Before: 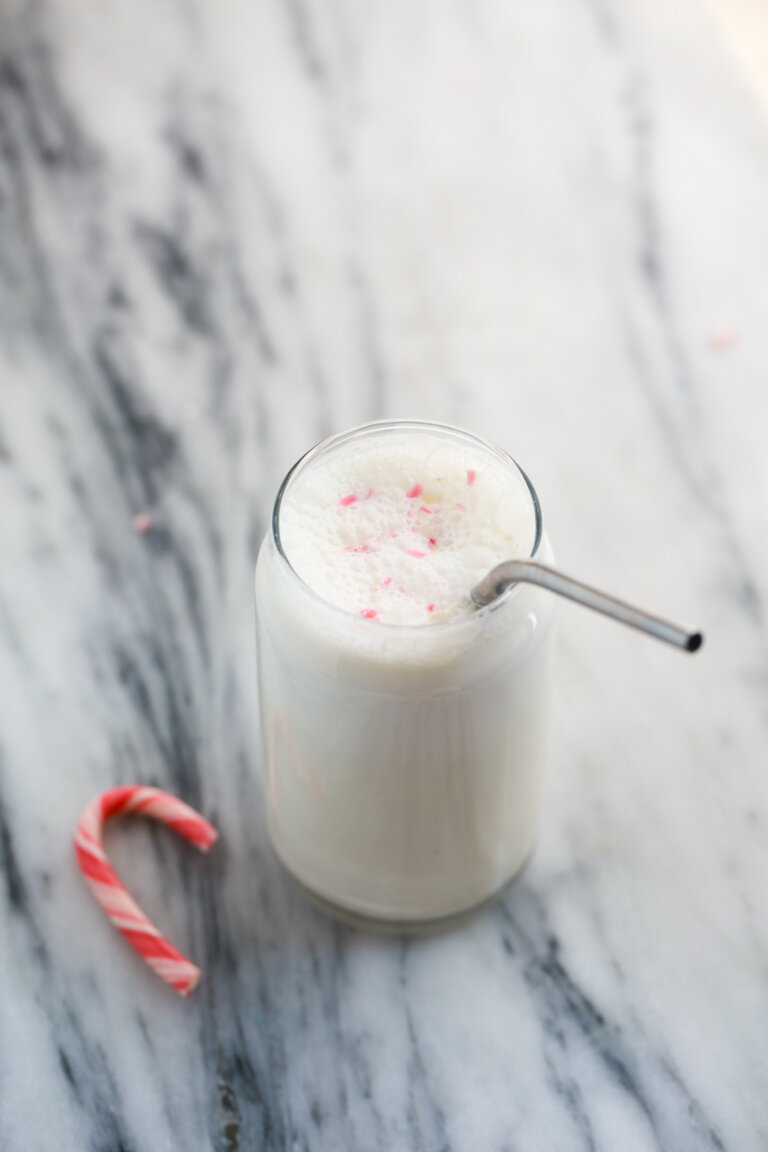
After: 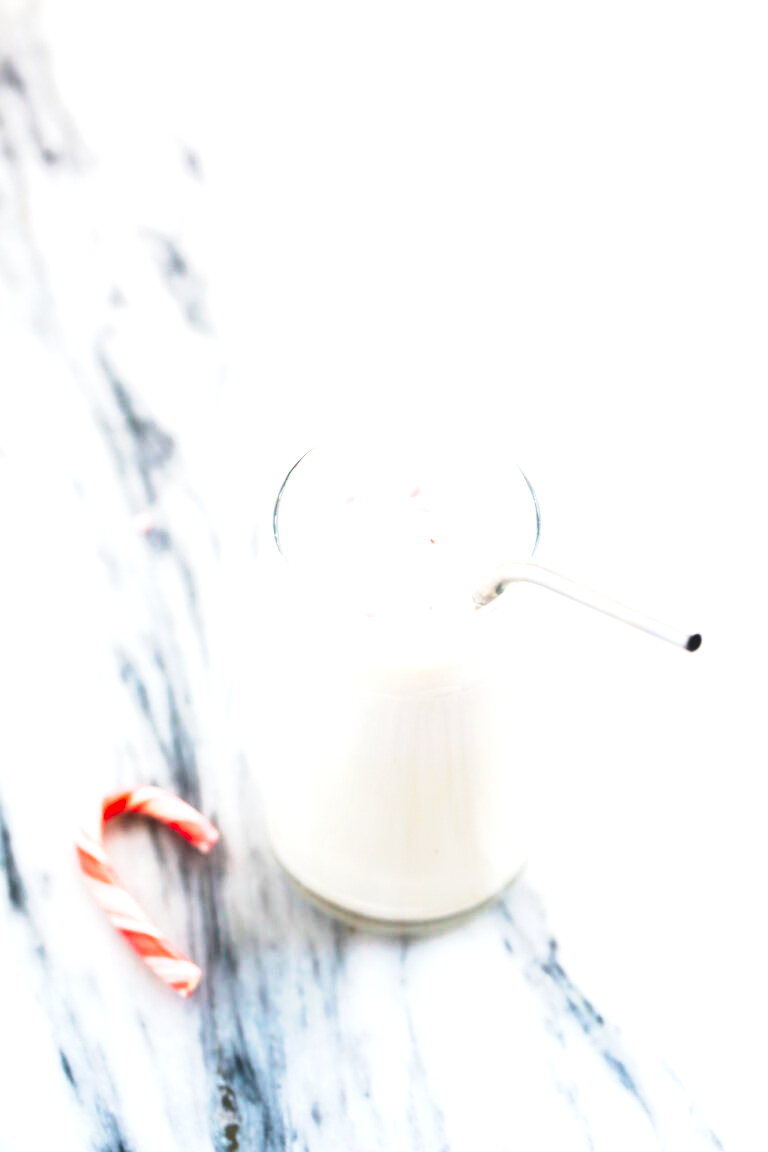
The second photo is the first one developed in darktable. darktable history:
exposure: black level correction 0, exposure 1.45 EV, compensate exposure bias true, compensate highlight preservation false
tone curve: curves: ch0 [(0, 0) (0.003, 0.06) (0.011, 0.059) (0.025, 0.065) (0.044, 0.076) (0.069, 0.088) (0.1, 0.102) (0.136, 0.116) (0.177, 0.137) (0.224, 0.169) (0.277, 0.214) (0.335, 0.271) (0.399, 0.356) (0.468, 0.459) (0.543, 0.579) (0.623, 0.705) (0.709, 0.823) (0.801, 0.918) (0.898, 0.963) (1, 1)], preserve colors none
